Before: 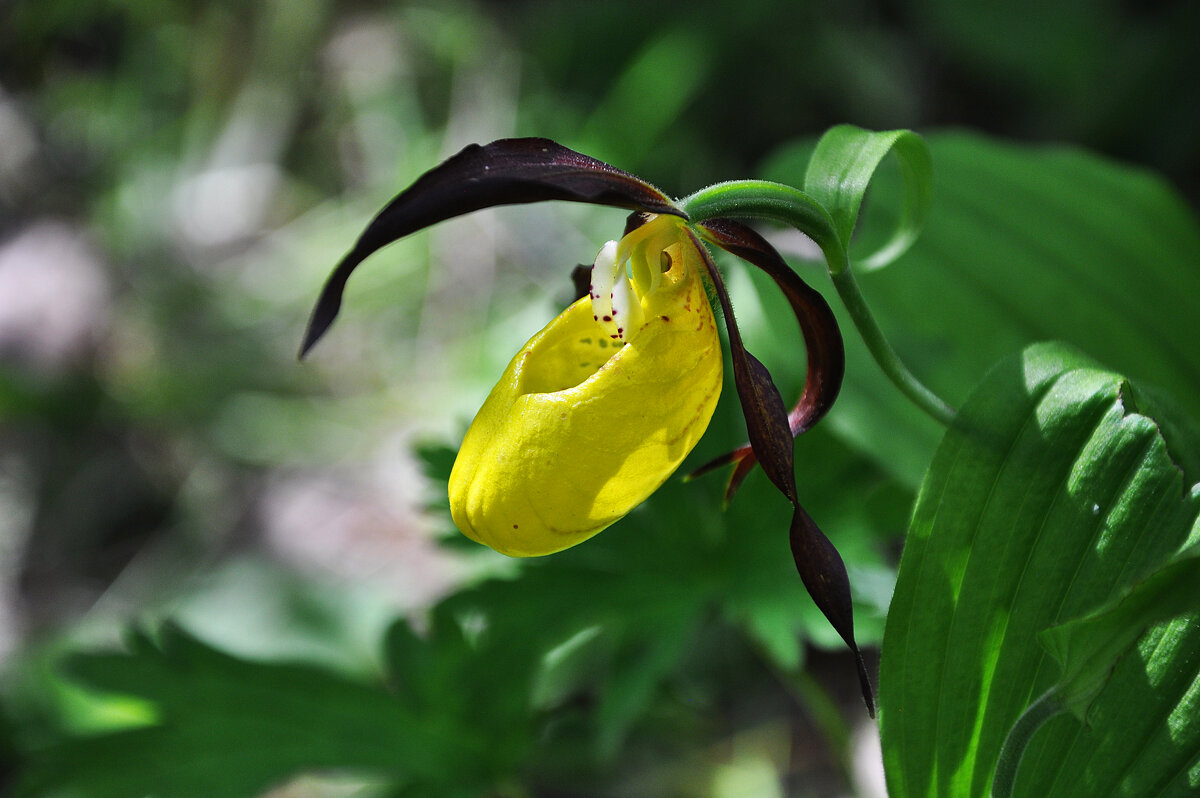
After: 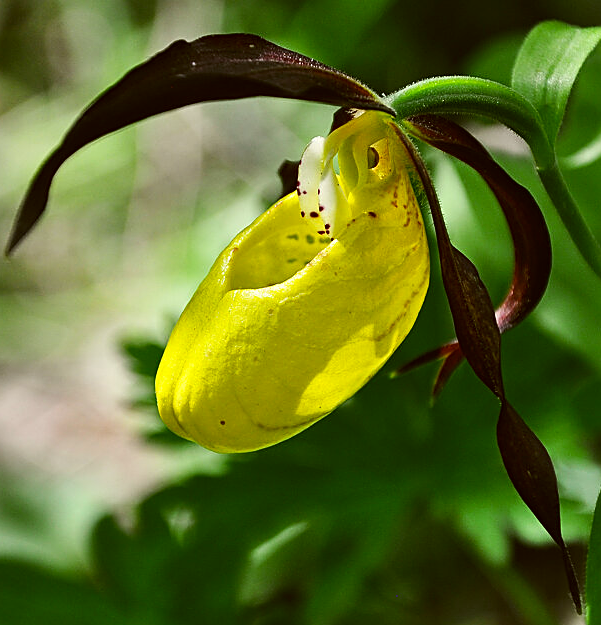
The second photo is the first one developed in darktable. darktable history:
sharpen: on, module defaults
color correction: highlights a* -1.77, highlights b* 10.53, shadows a* 0.244, shadows b* 18.93
contrast brightness saturation: contrast 0.144
crop and rotate: angle 0.01°, left 24.432%, top 13.148%, right 25.422%, bottom 8.454%
